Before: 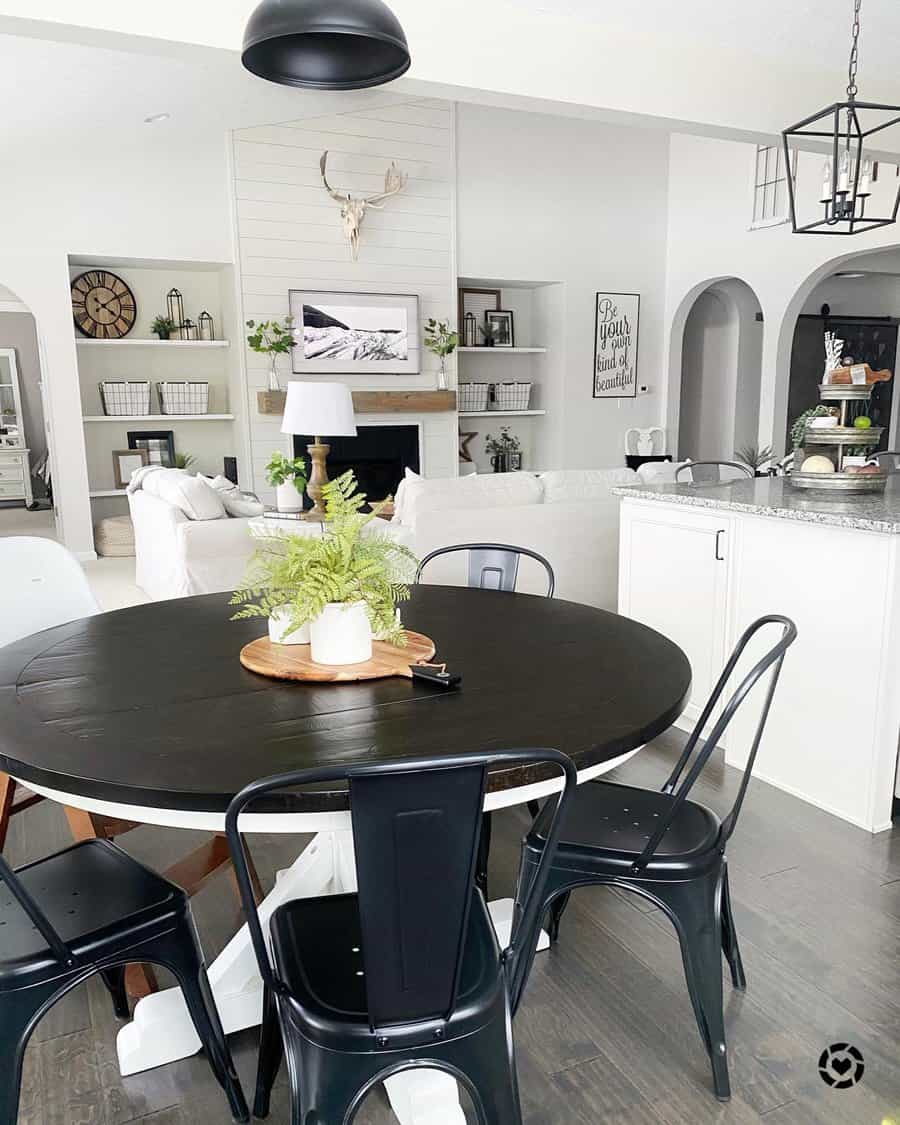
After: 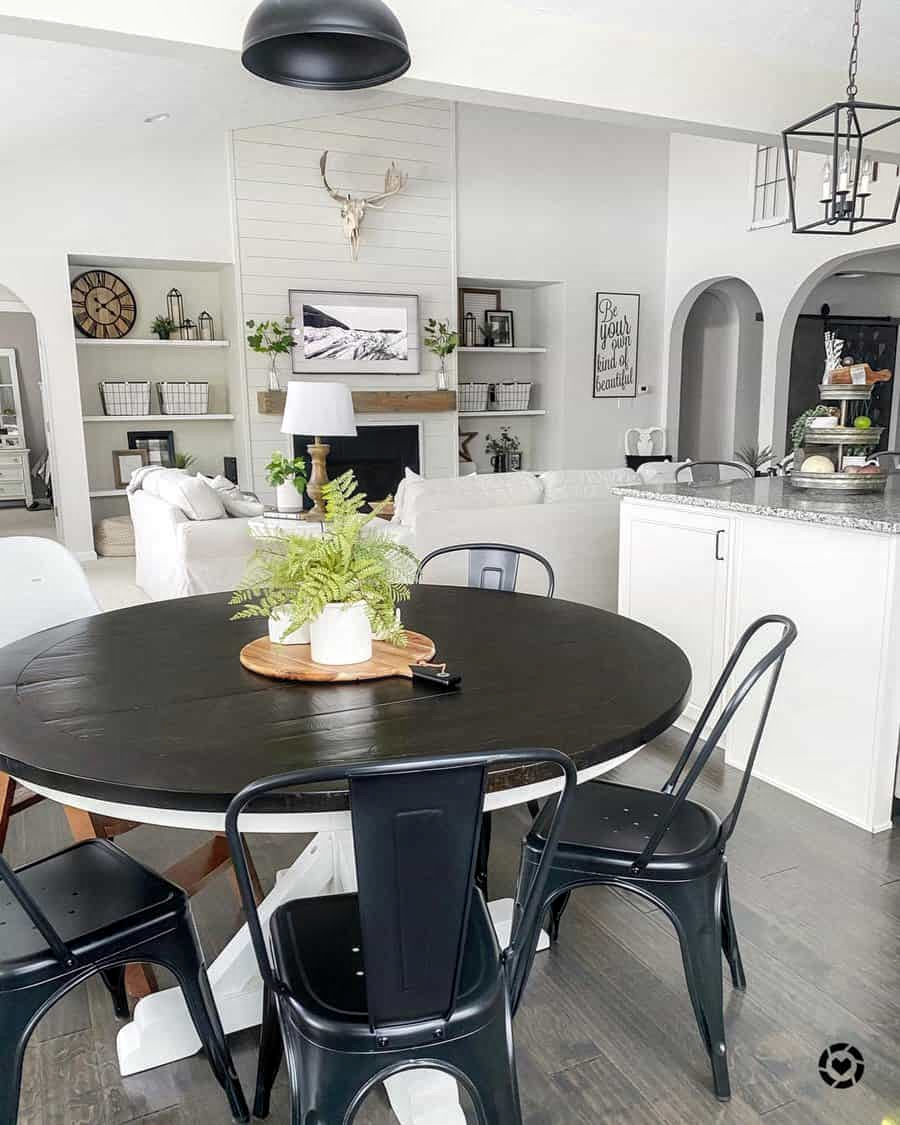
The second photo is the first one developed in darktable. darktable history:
shadows and highlights: shadows 24.78, highlights -25.62
local contrast: on, module defaults
